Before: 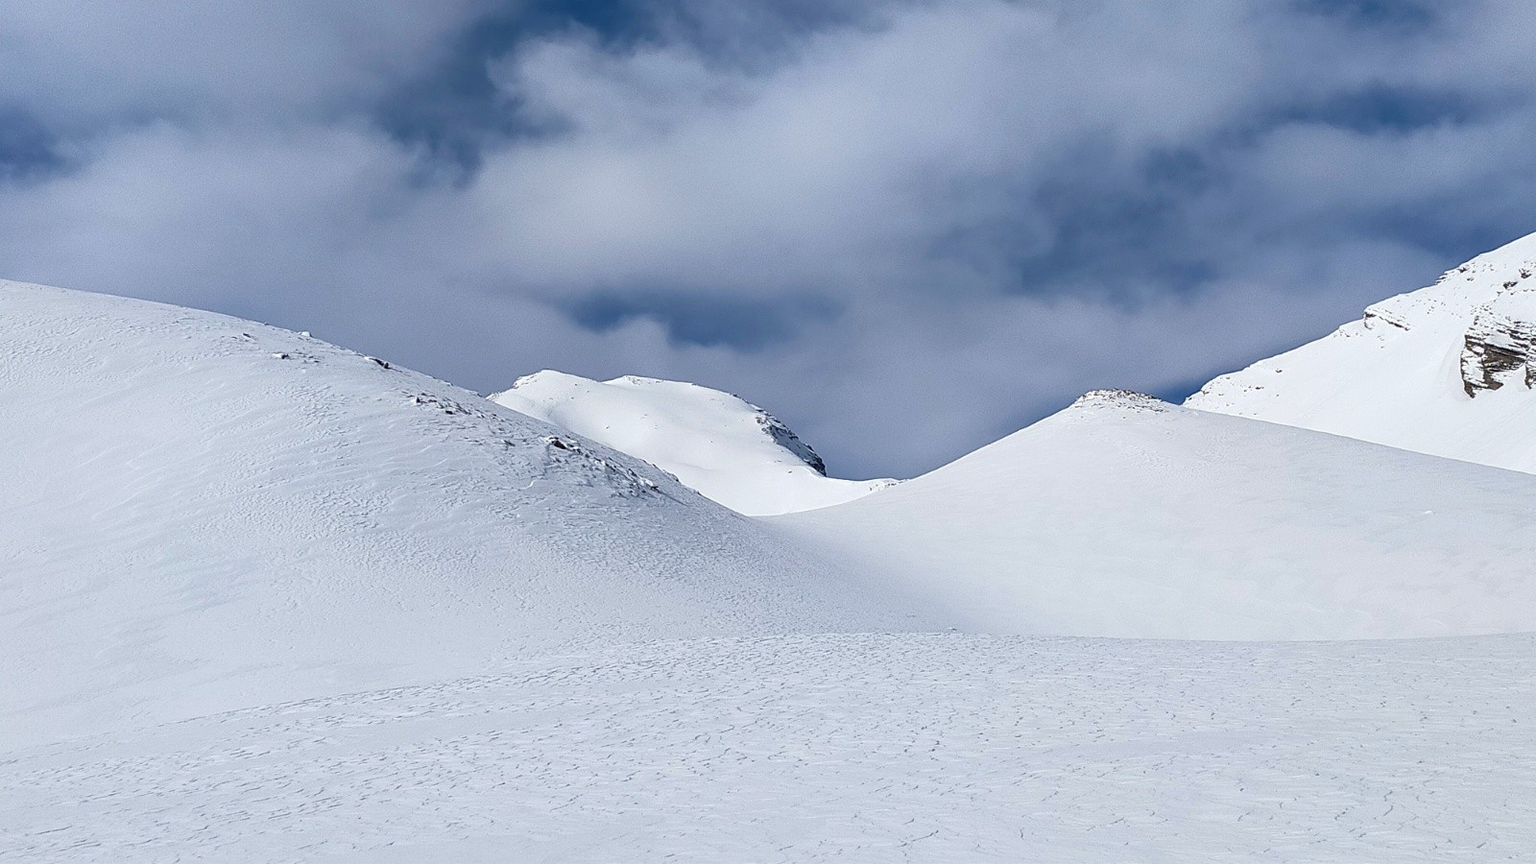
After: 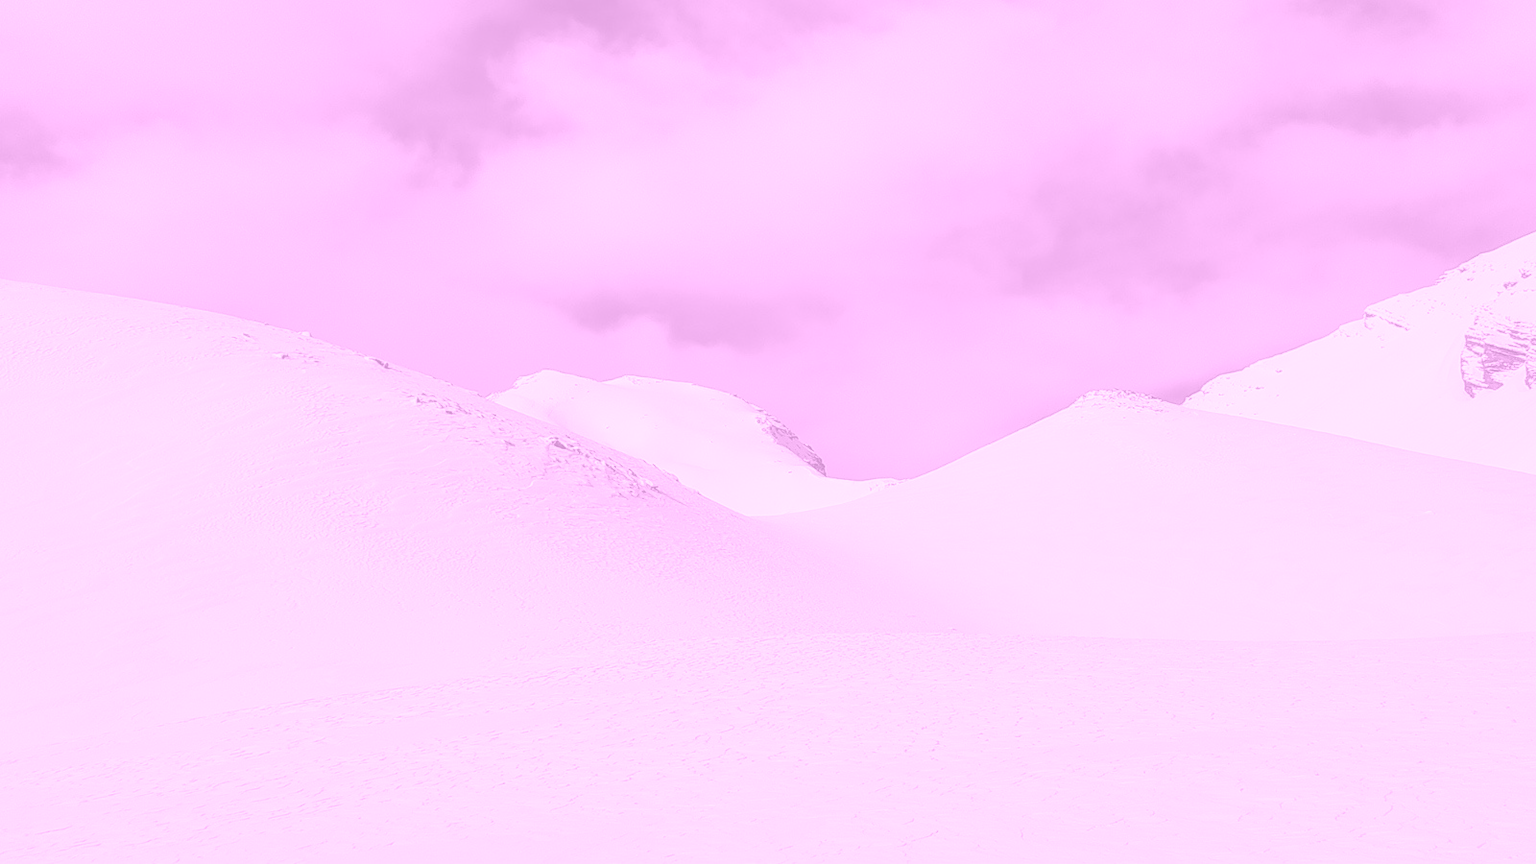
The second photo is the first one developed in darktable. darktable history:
local contrast: on, module defaults
white balance: red 1.188, blue 1.11
colorize: hue 331.2°, saturation 75%, source mix 30.28%, lightness 70.52%, version 1
